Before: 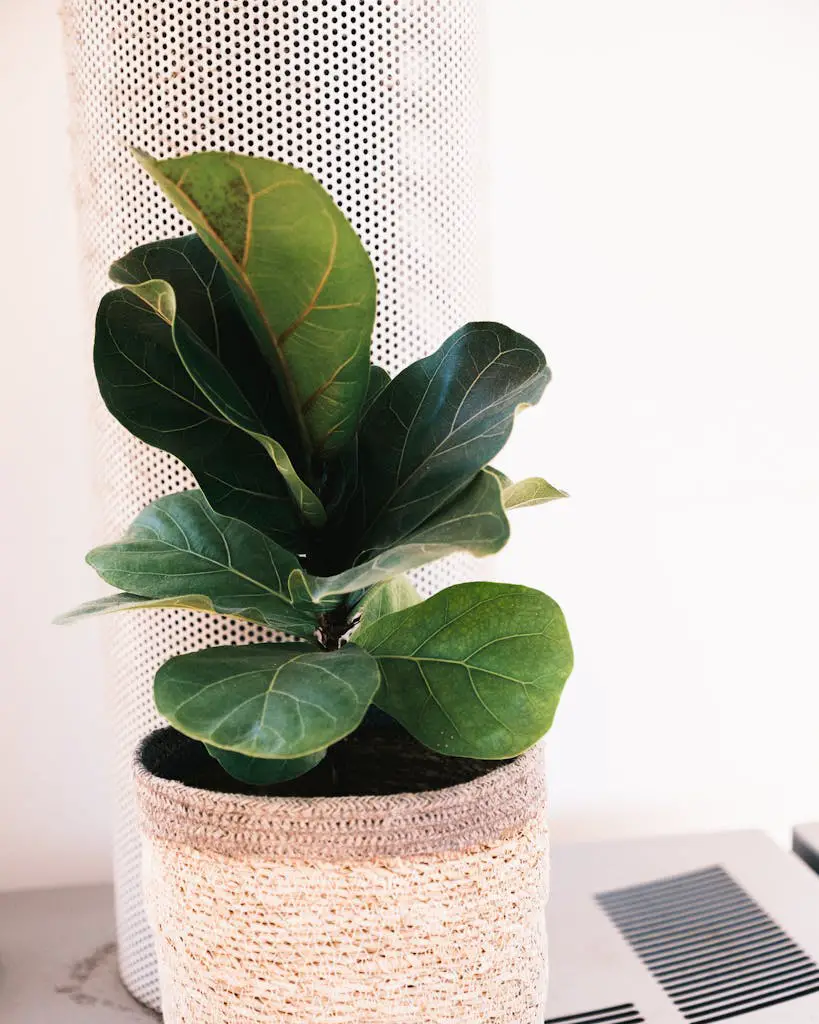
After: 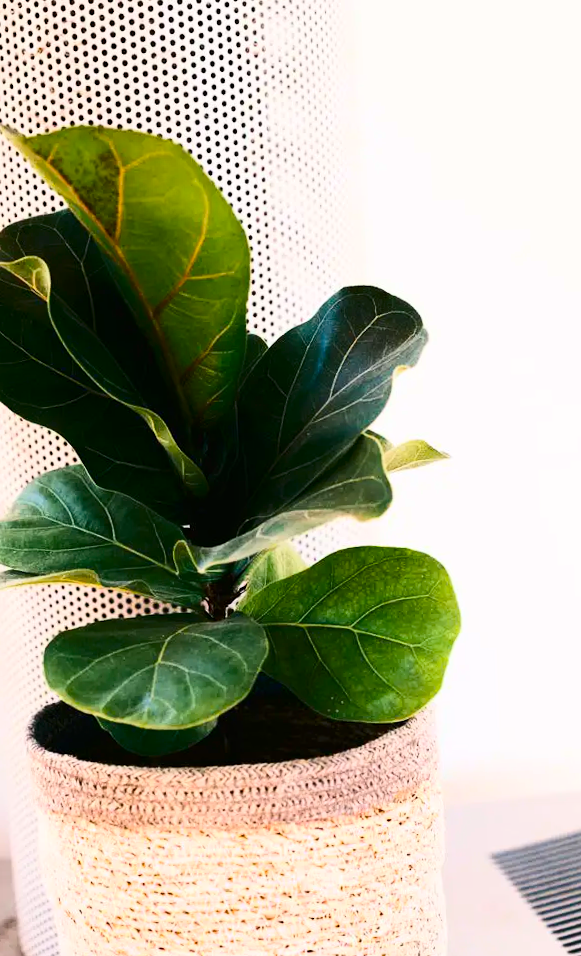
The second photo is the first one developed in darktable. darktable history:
contrast brightness saturation: contrast 0.28
rotate and perspective: rotation -2.12°, lens shift (vertical) 0.009, lens shift (horizontal) -0.008, automatic cropping original format, crop left 0.036, crop right 0.964, crop top 0.05, crop bottom 0.959
color balance rgb: linear chroma grading › global chroma 15%, perceptual saturation grading › global saturation 30%
crop: left 13.443%, right 13.31%
